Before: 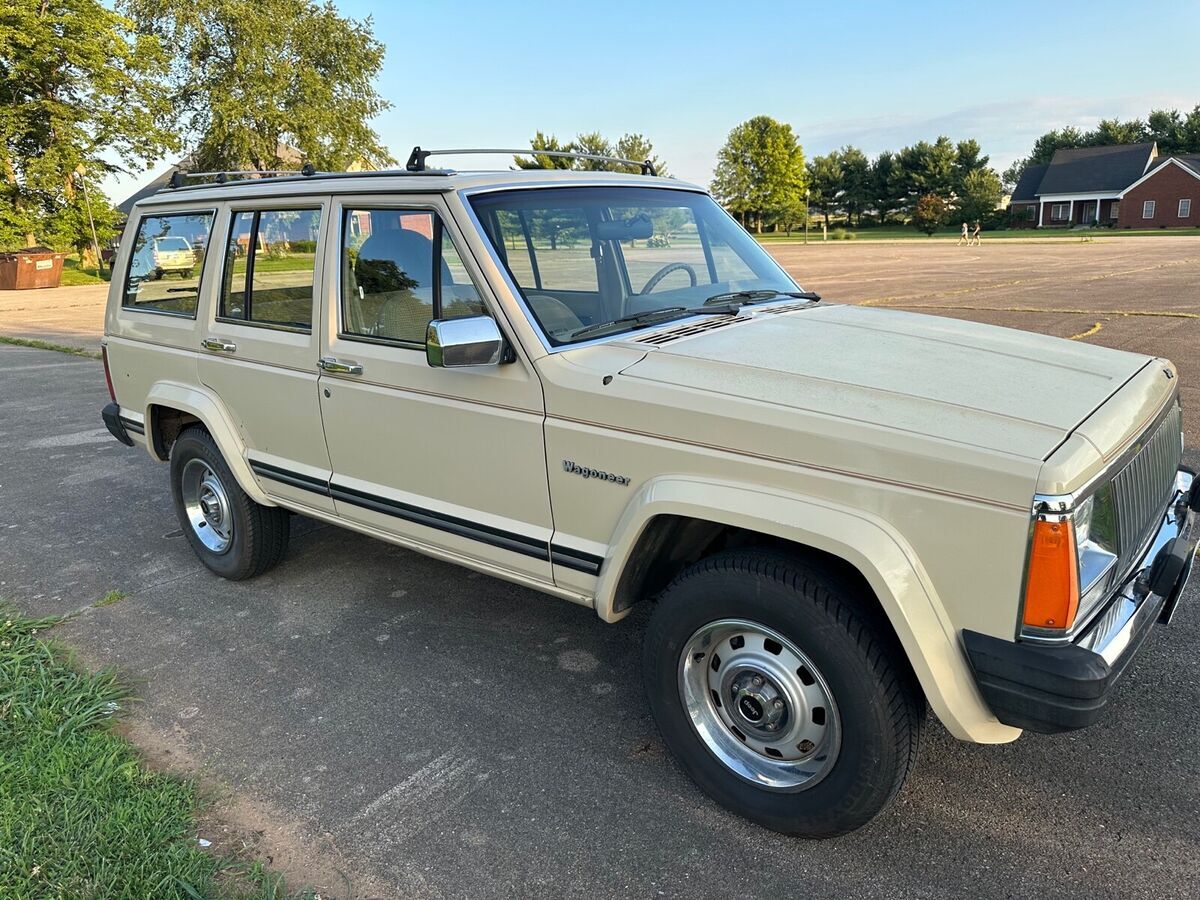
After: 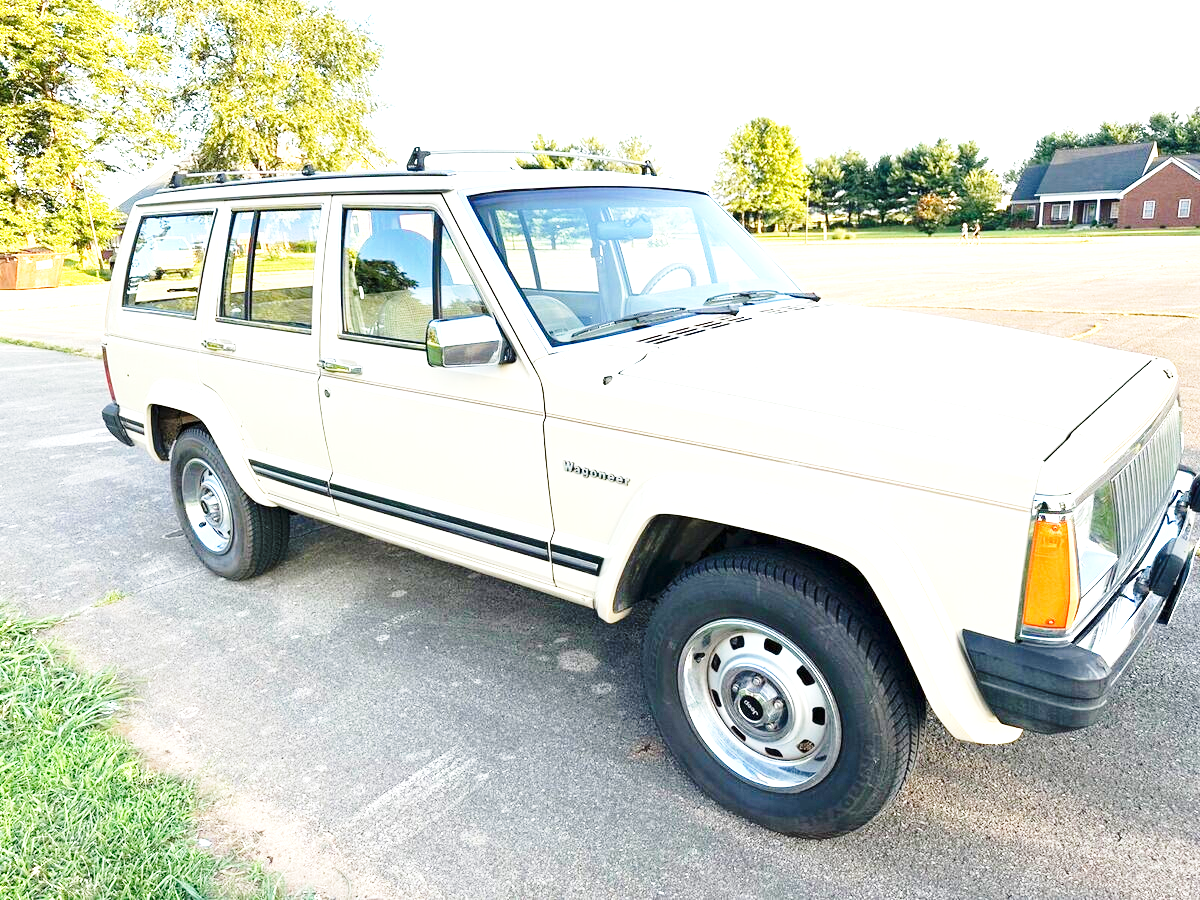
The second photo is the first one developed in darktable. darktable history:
base curve: curves: ch0 [(0, 0) (0.028, 0.03) (0.121, 0.232) (0.46, 0.748) (0.859, 0.968) (1, 1)], preserve colors none
exposure: exposure 1.522 EV, compensate highlight preservation false
